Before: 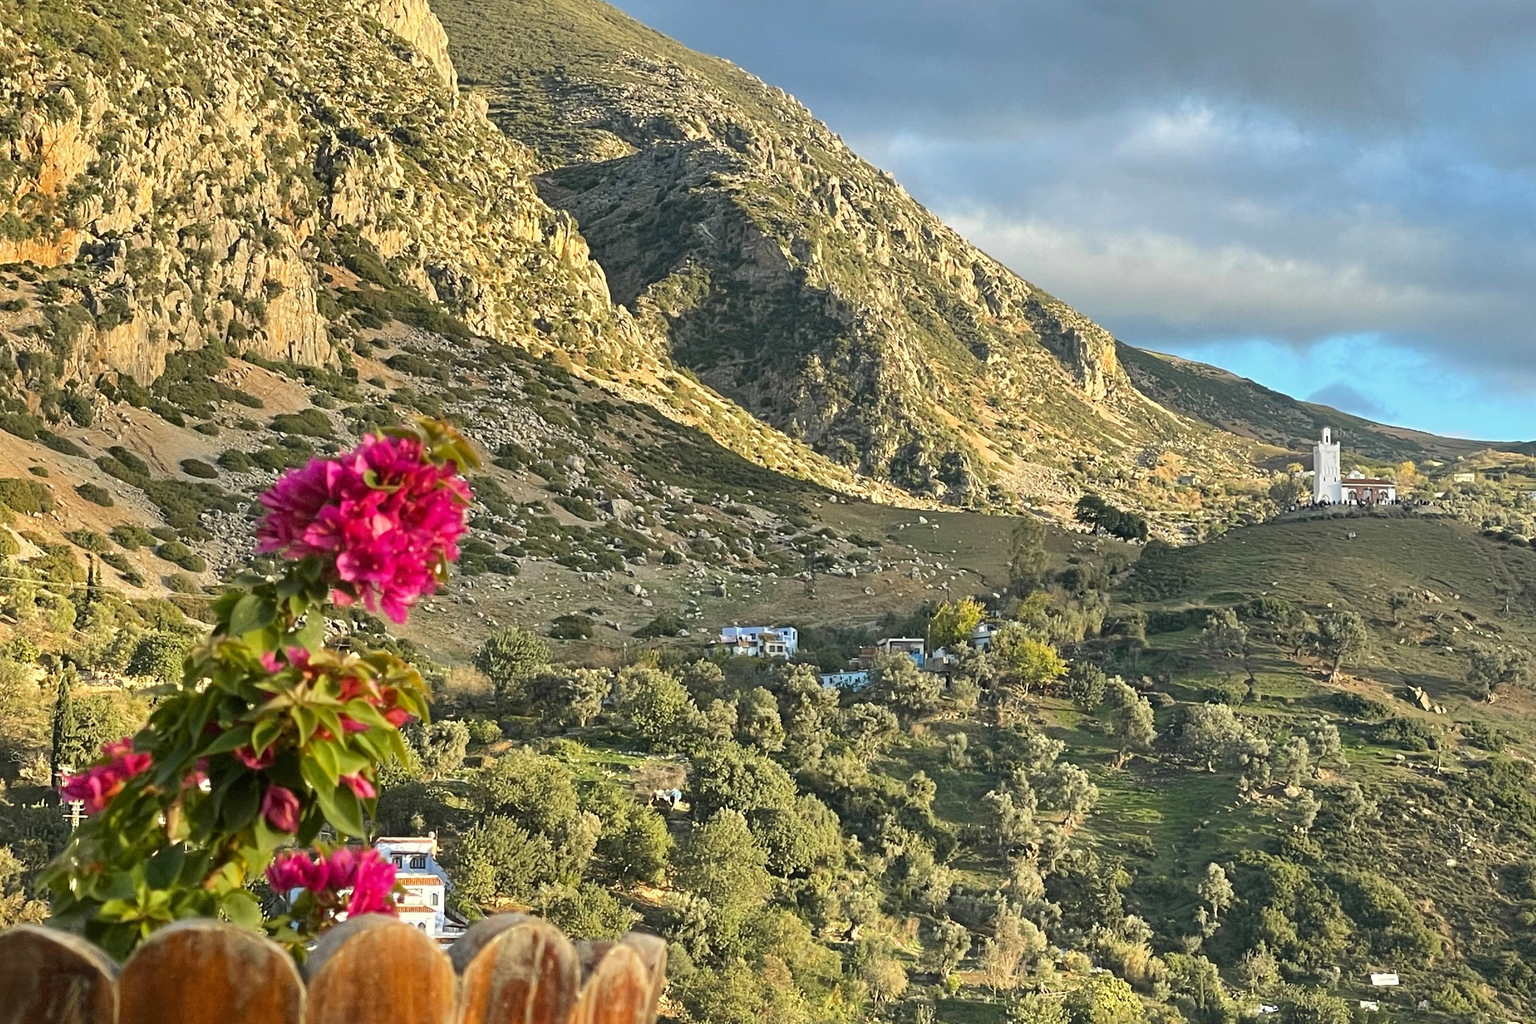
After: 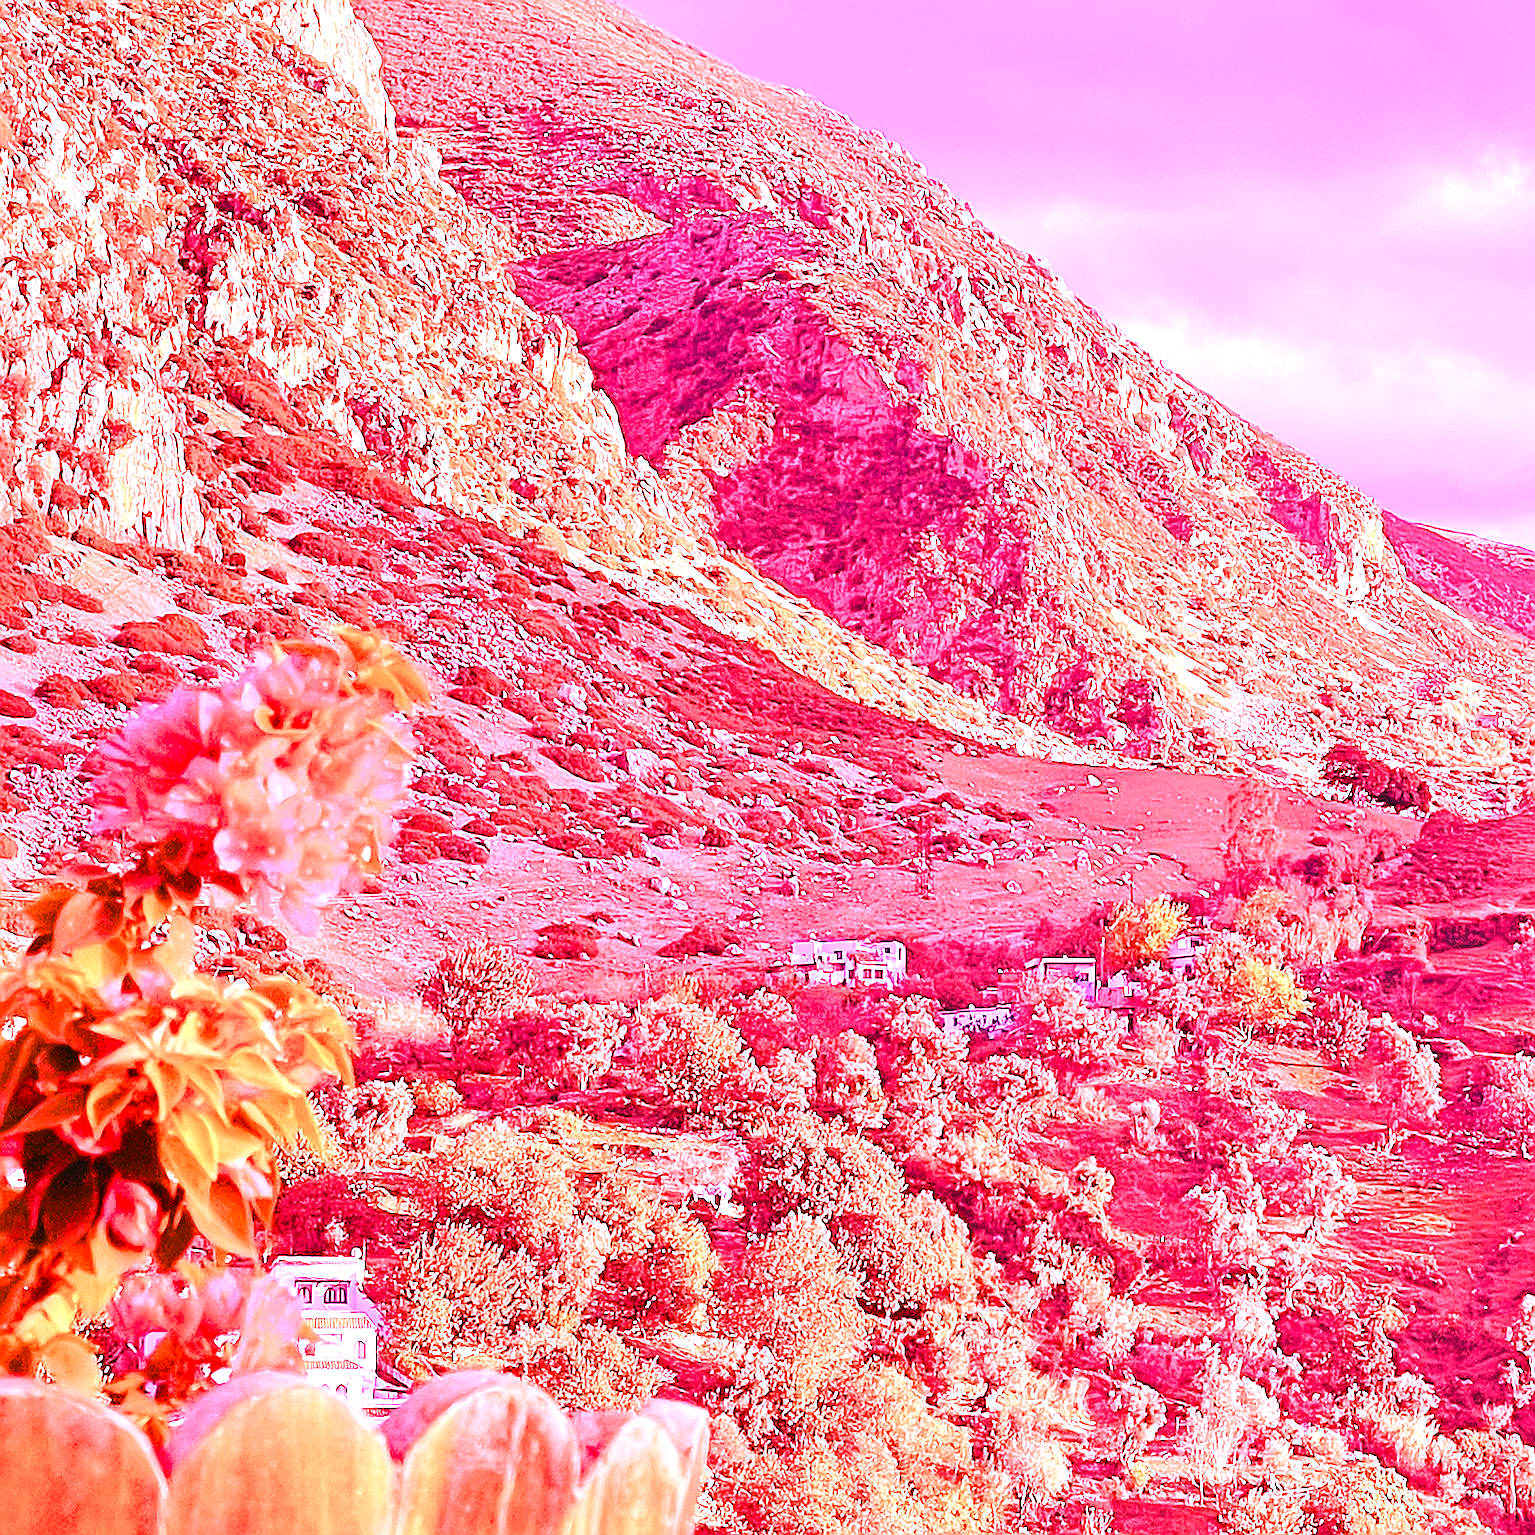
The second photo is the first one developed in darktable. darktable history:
sharpen: radius 1.4, amount 1.25, threshold 0.7
exposure: exposure 0 EV, compensate highlight preservation false
base curve: curves: ch0 [(0, 0) (0.826, 0.587) (1, 1)]
crop and rotate: left 12.673%, right 20.66%
color balance rgb: shadows lift › chroma 1%, shadows lift › hue 217.2°, power › hue 310.8°, highlights gain › chroma 1%, highlights gain › hue 54°, global offset › luminance 0.5%, global offset › hue 171.6°, perceptual saturation grading › global saturation 14.09%, perceptual saturation grading › highlights -25%, perceptual saturation grading › shadows 30%, perceptual brilliance grading › highlights 13.42%, perceptual brilliance grading › mid-tones 8.05%, perceptual brilliance grading › shadows -17.45%, global vibrance 25%
tone curve: curves: ch0 [(0, 0) (0.093, 0.104) (0.226, 0.291) (0.327, 0.431) (0.471, 0.648) (0.759, 0.926) (1, 1)], color space Lab, linked channels, preserve colors none
white balance: red 4.26, blue 1.802
